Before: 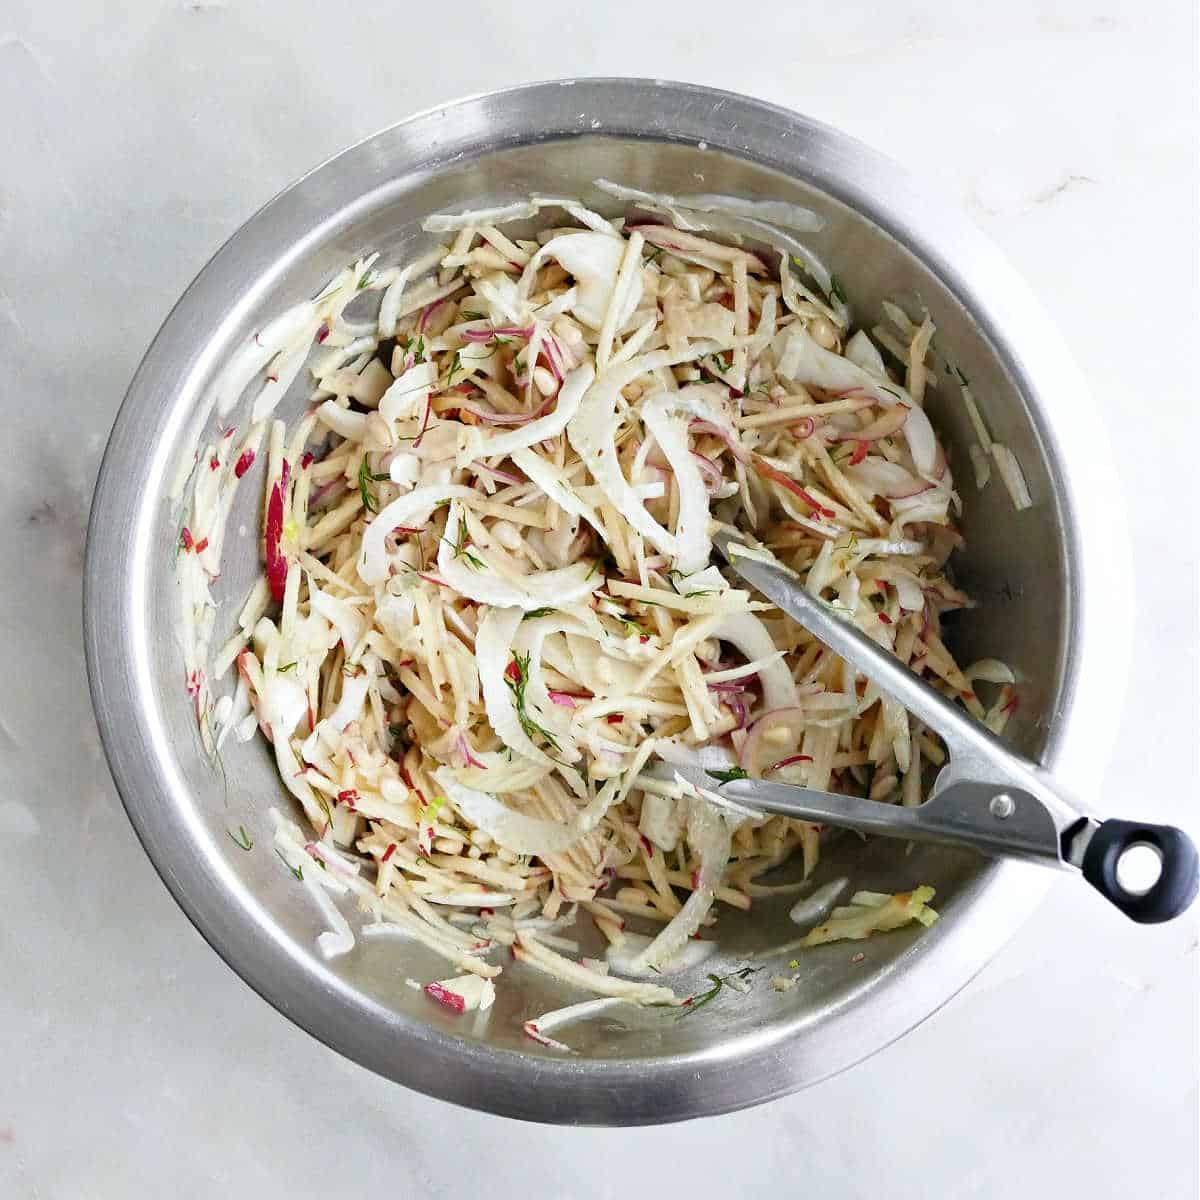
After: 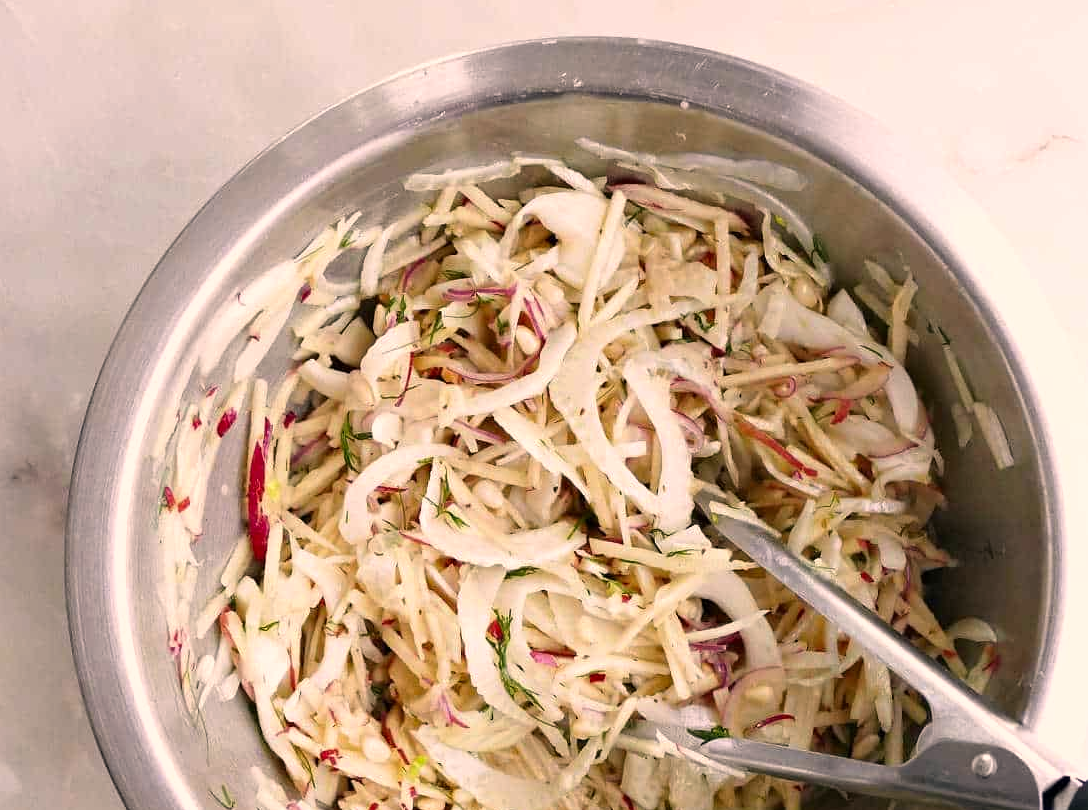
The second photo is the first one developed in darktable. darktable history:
color correction: highlights a* 11.96, highlights b* 11.58
crop: left 1.509%, top 3.452%, right 7.696%, bottom 28.452%
white balance: red 1, blue 1
